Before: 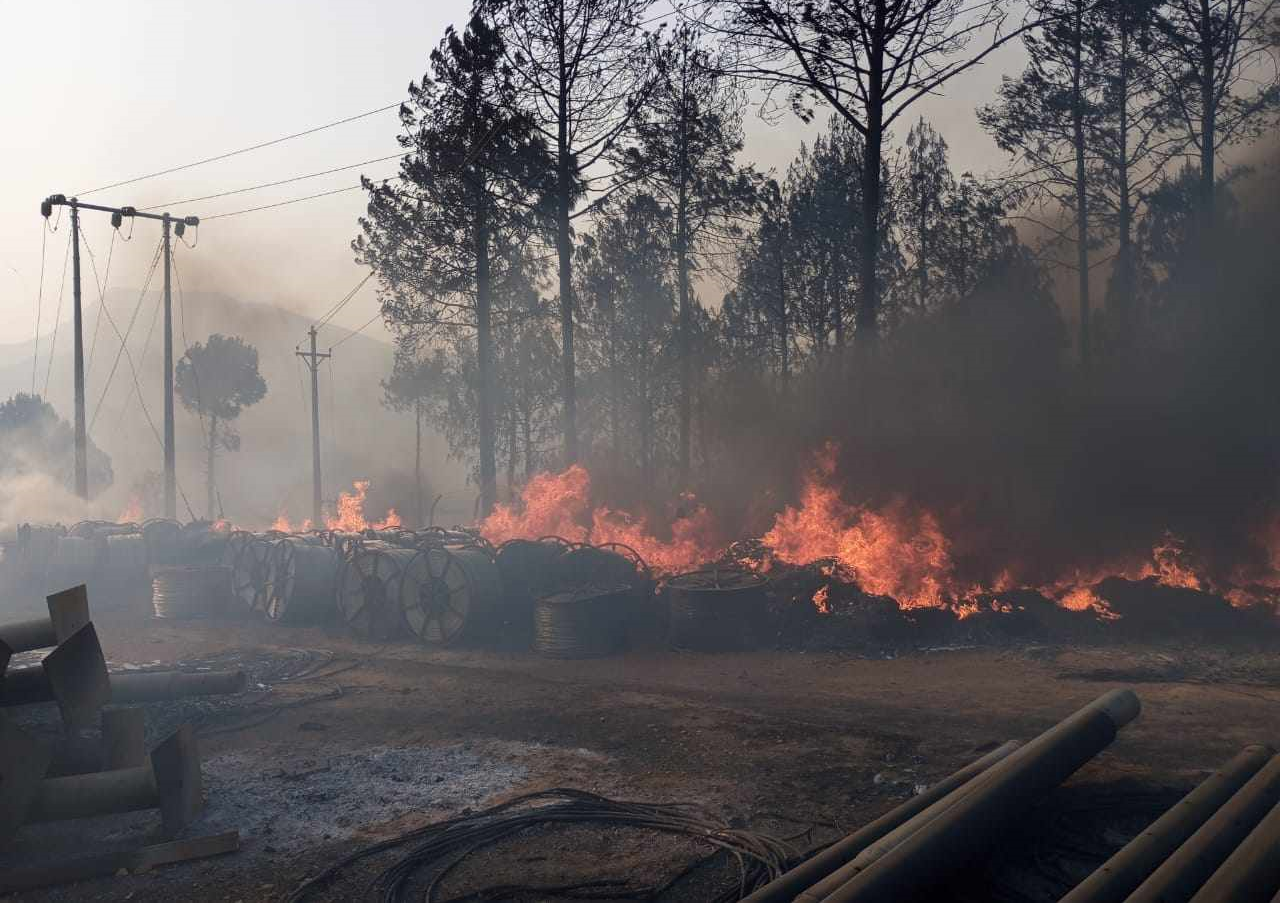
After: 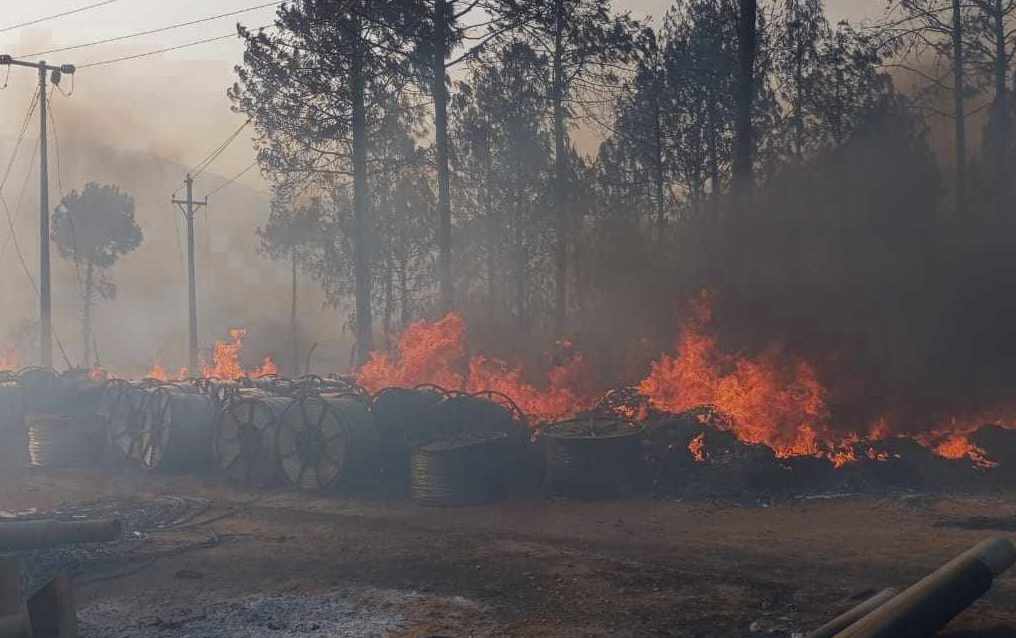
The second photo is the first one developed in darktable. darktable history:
crop: left 9.712%, top 16.928%, right 10.845%, bottom 12.332%
color zones: curves: ch0 [(0.11, 0.396) (0.195, 0.36) (0.25, 0.5) (0.303, 0.412) (0.357, 0.544) (0.75, 0.5) (0.967, 0.328)]; ch1 [(0, 0.468) (0.112, 0.512) (0.202, 0.6) (0.25, 0.5) (0.307, 0.352) (0.357, 0.544) (0.75, 0.5) (0.963, 0.524)]
local contrast: highlights 48%, shadows 0%, detail 100%
